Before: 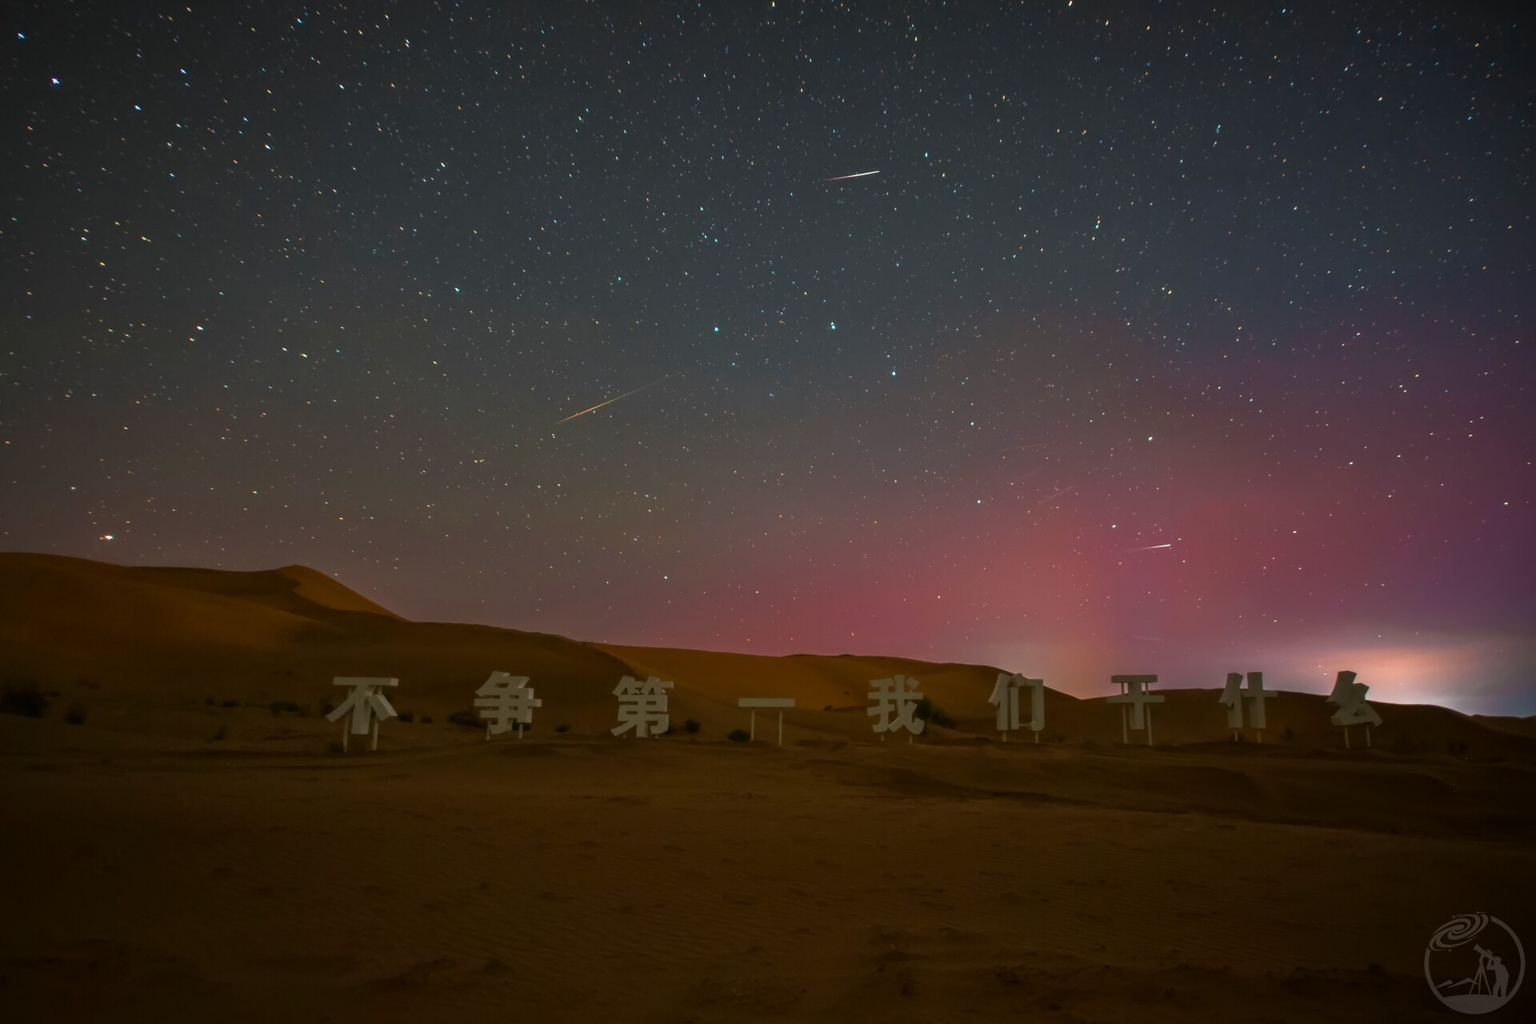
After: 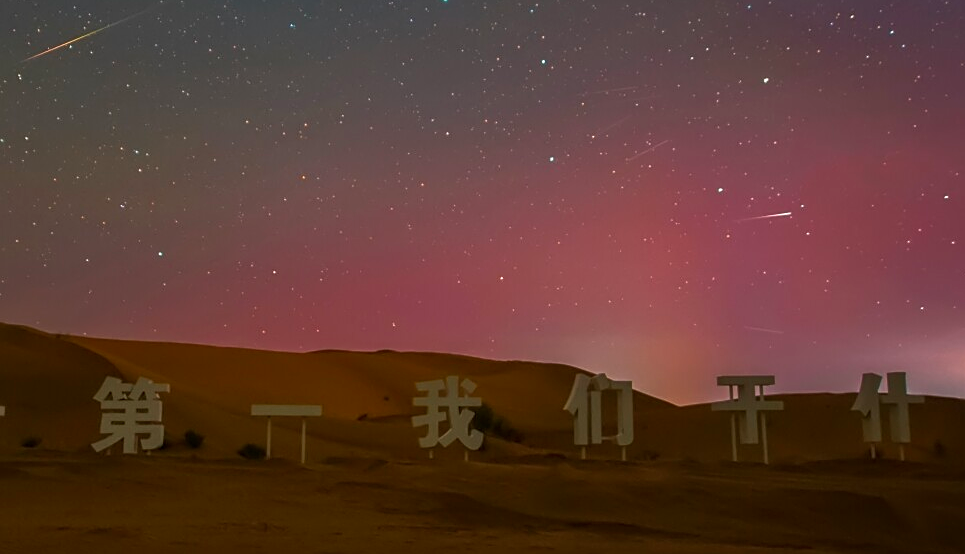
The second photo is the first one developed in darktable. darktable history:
crop: left 35.03%, top 36.625%, right 14.663%, bottom 20.057%
sharpen: on, module defaults
local contrast: detail 110%
